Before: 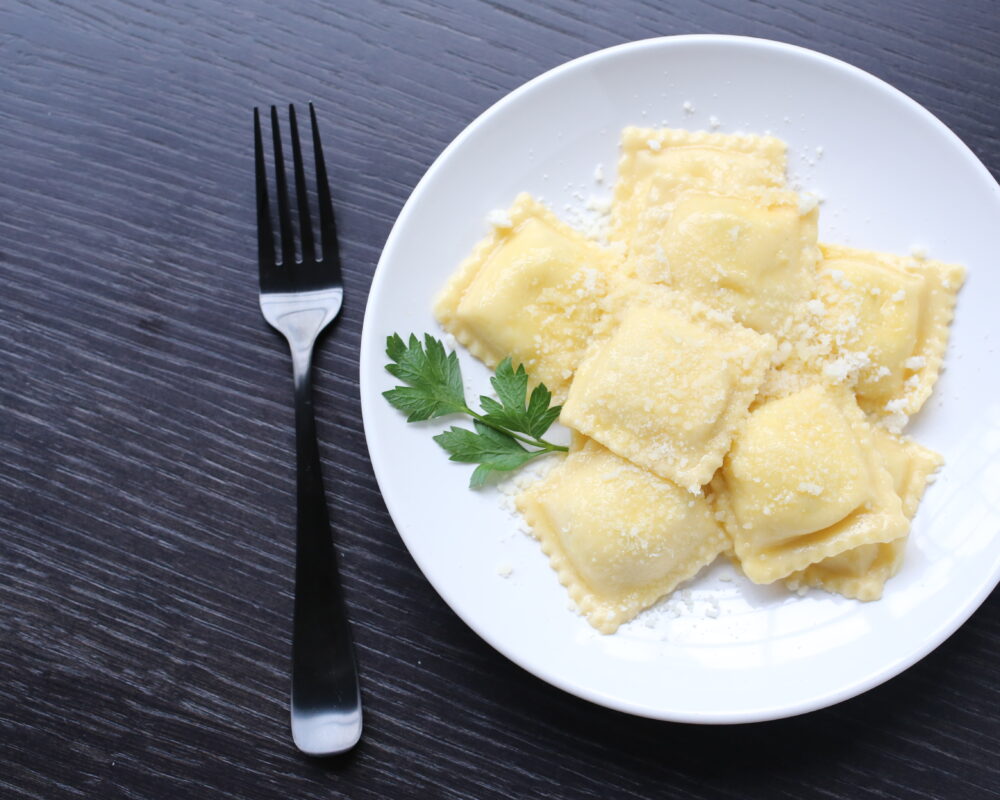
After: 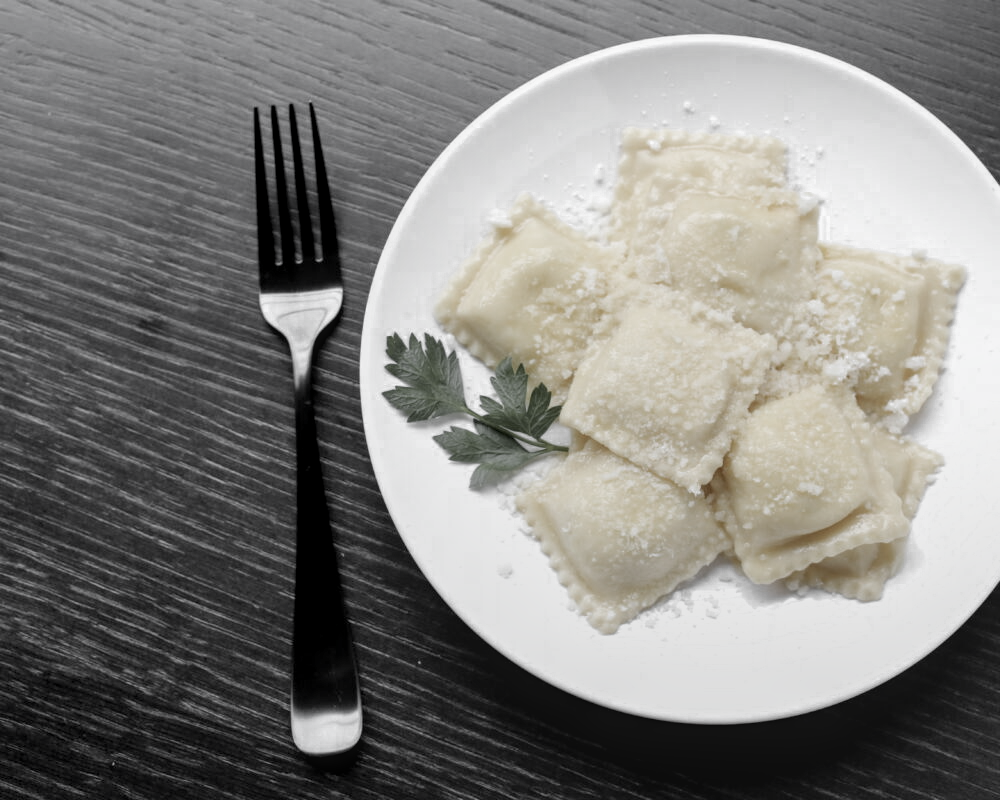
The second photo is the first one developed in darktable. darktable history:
base curve: curves: ch0 [(0, 0) (0.283, 0.295) (1, 1)], preserve colors none
color zones: curves: ch0 [(0, 0.613) (0.01, 0.613) (0.245, 0.448) (0.498, 0.529) (0.642, 0.665) (0.879, 0.777) (0.99, 0.613)]; ch1 [(0, 0.035) (0.121, 0.189) (0.259, 0.197) (0.415, 0.061) (0.589, 0.022) (0.732, 0.022) (0.857, 0.026) (0.991, 0.053)]
exposure: black level correction 0.006, exposure -0.226 EV, compensate highlight preservation false
local contrast: on, module defaults
